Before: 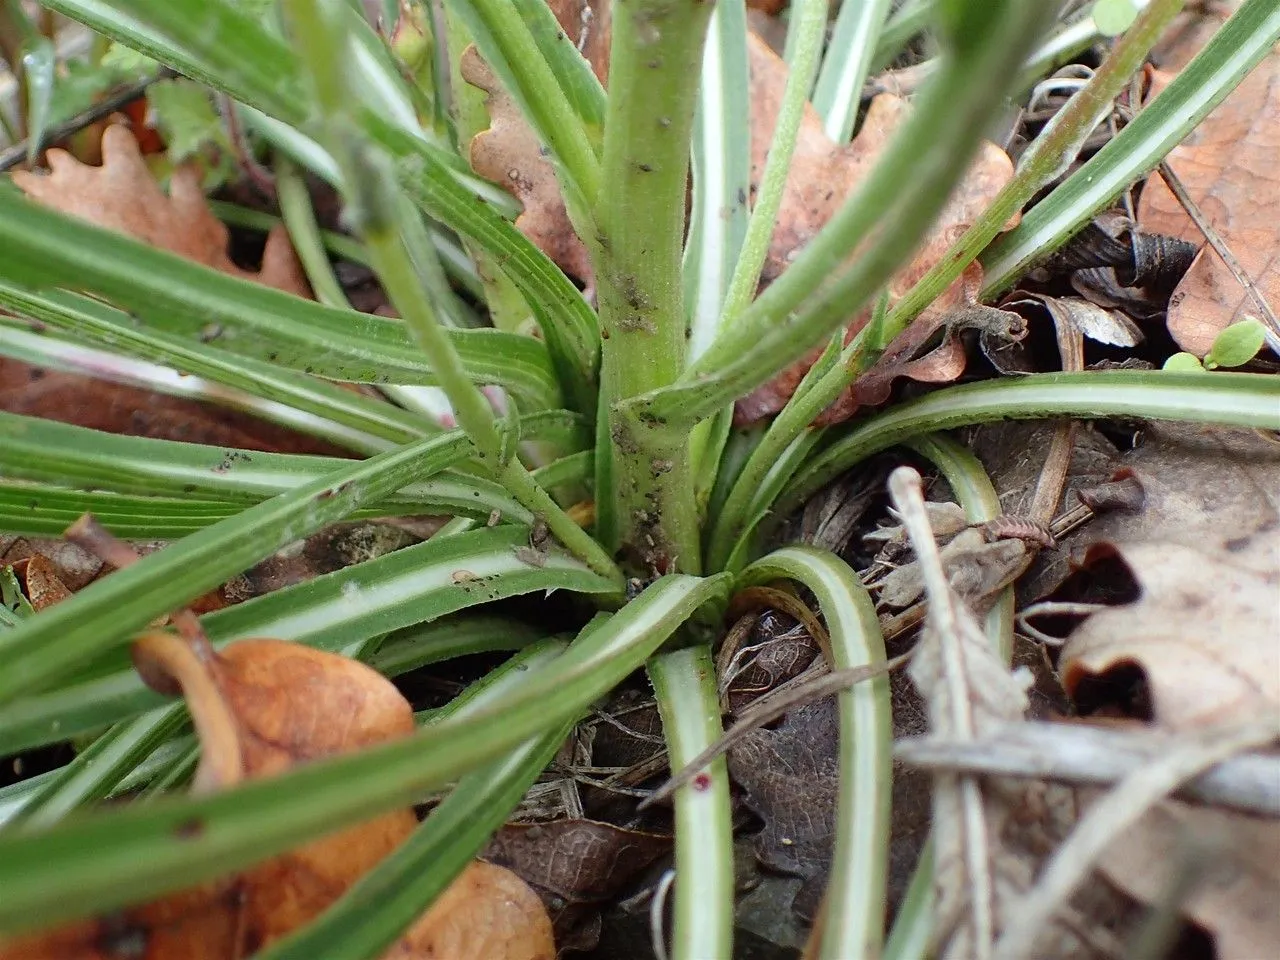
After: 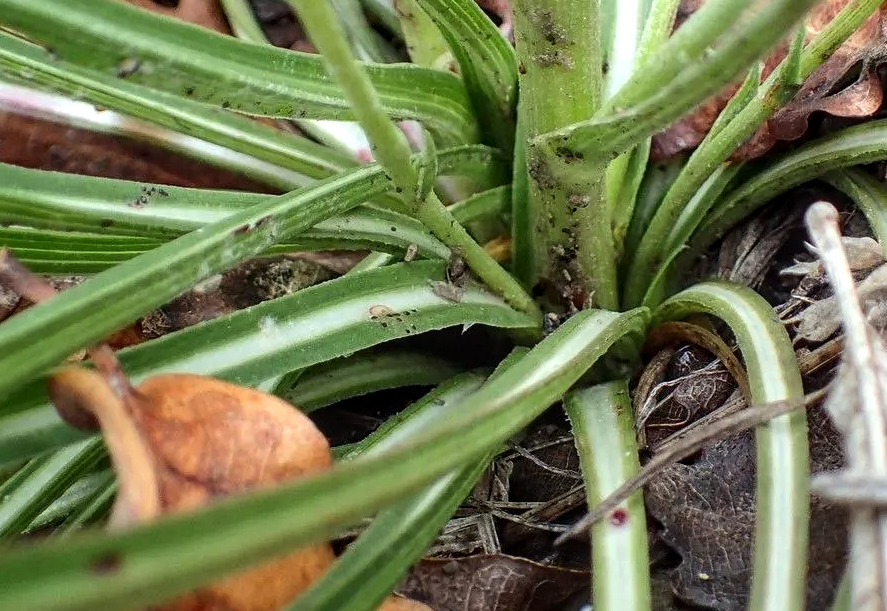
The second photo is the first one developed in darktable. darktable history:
tone equalizer: -8 EV -0.417 EV, -7 EV -0.389 EV, -6 EV -0.333 EV, -5 EV -0.222 EV, -3 EV 0.222 EV, -2 EV 0.333 EV, -1 EV 0.389 EV, +0 EV 0.417 EV, edges refinement/feathering 500, mask exposure compensation -1.57 EV, preserve details no
local contrast: on, module defaults
crop: left 6.488%, top 27.668%, right 24.183%, bottom 8.656%
